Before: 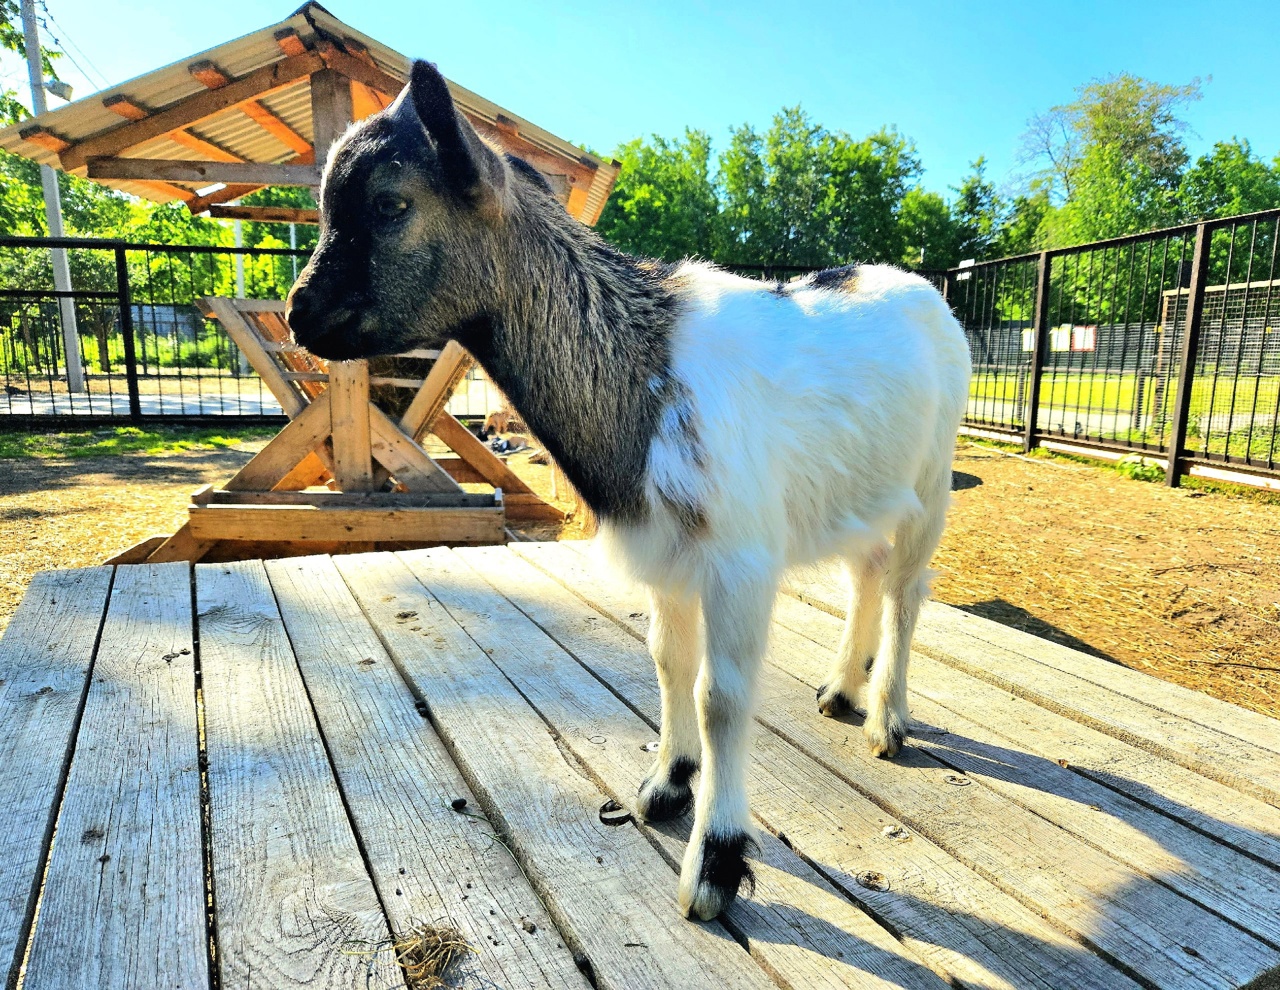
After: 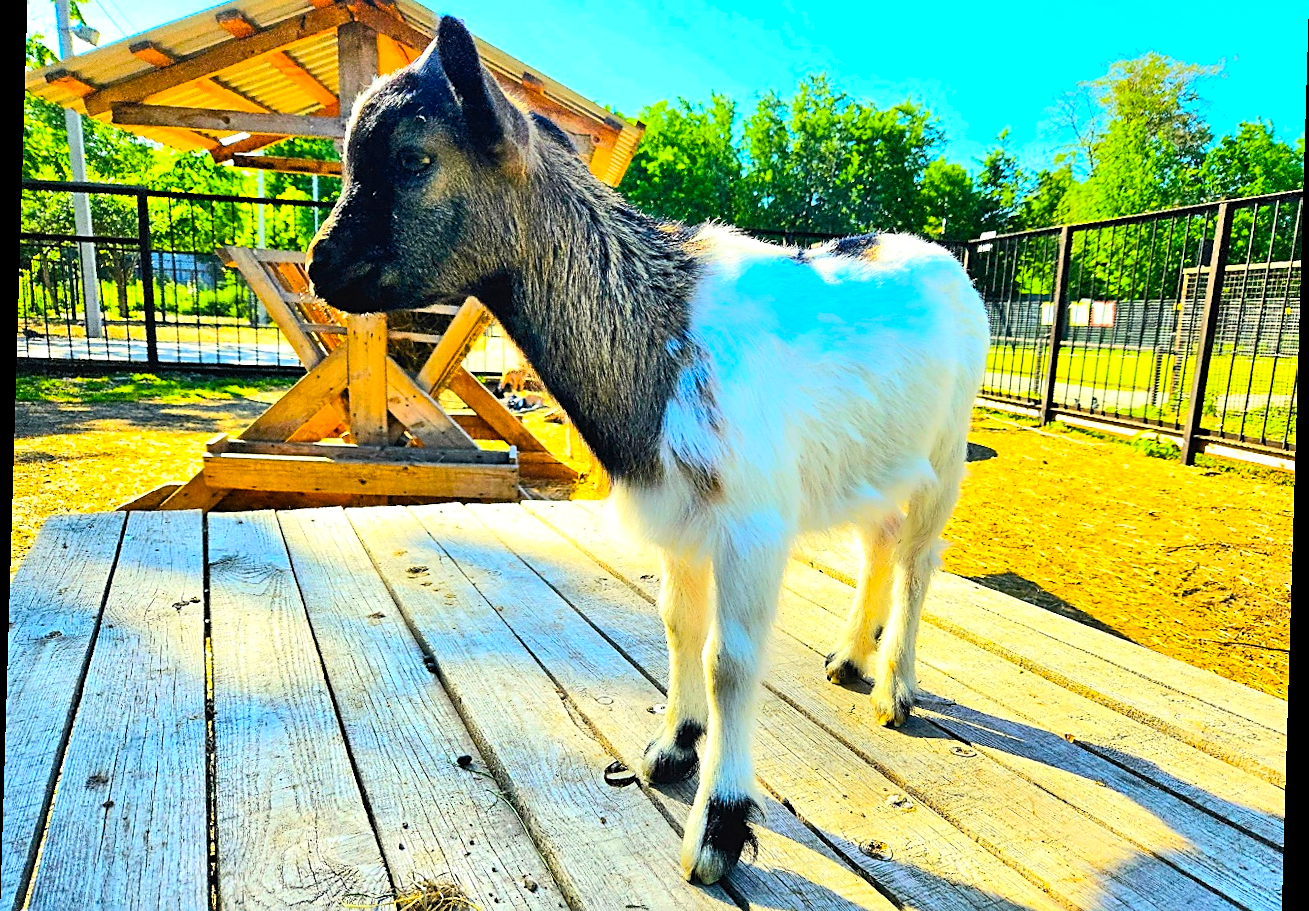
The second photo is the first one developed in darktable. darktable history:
contrast brightness saturation: contrast 0.2, brightness 0.16, saturation 0.22
sharpen: on, module defaults
crop and rotate: top 5.609%, bottom 5.609%
color balance rgb: linear chroma grading › global chroma 15%, perceptual saturation grading › global saturation 30%
rotate and perspective: rotation 1.72°, automatic cropping off
